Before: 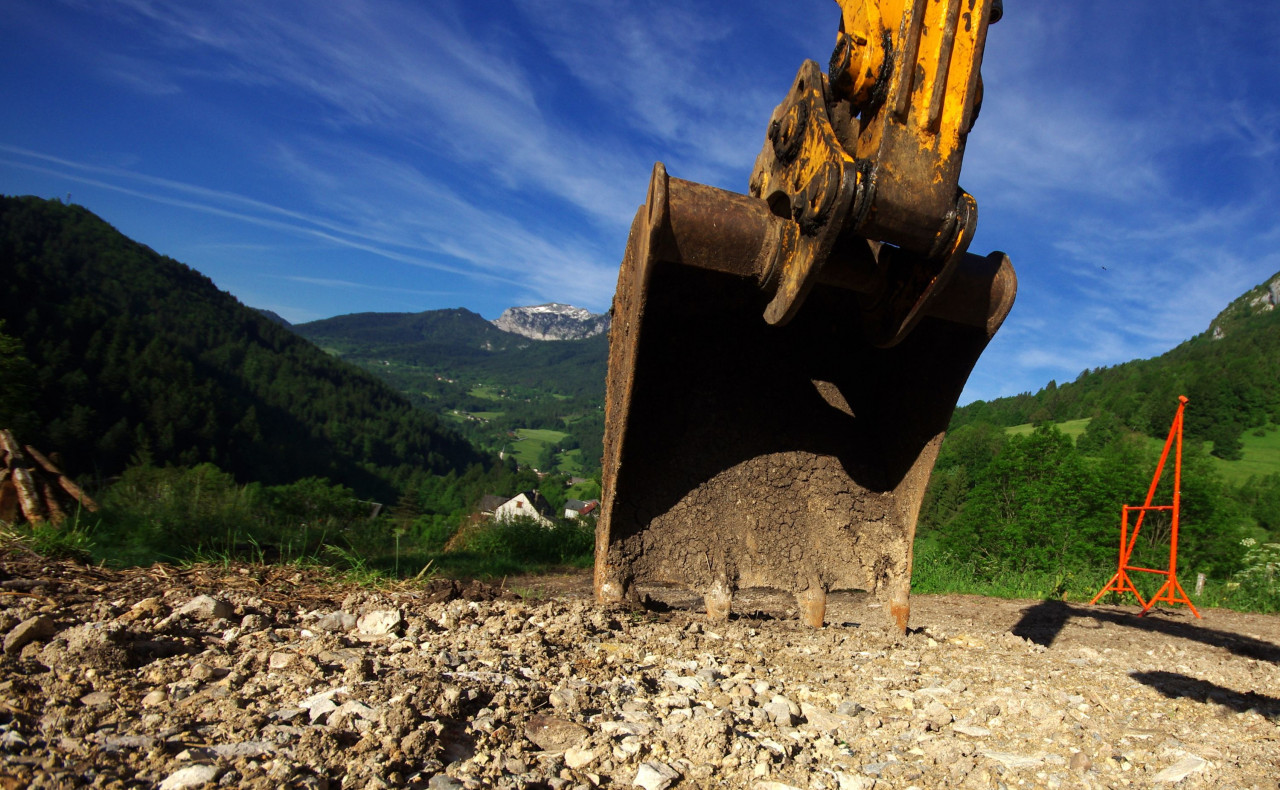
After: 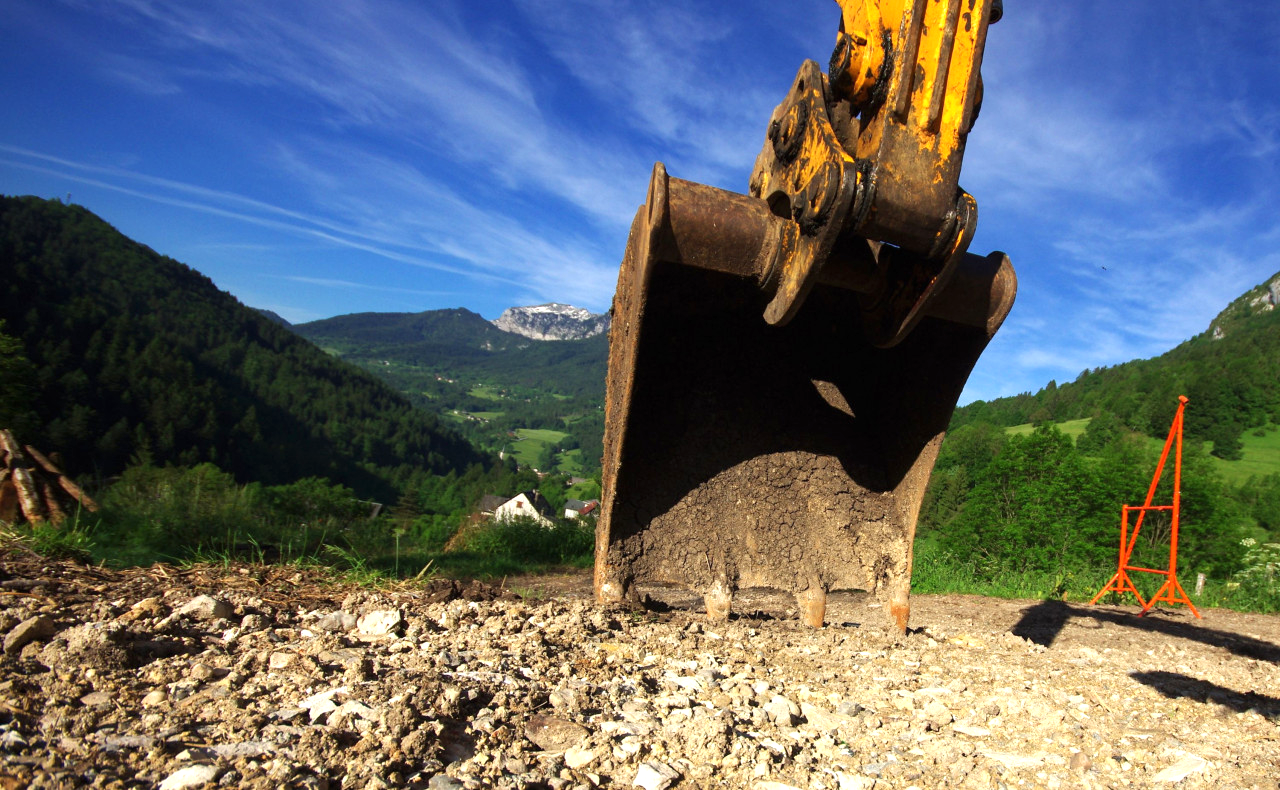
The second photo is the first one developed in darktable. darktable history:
exposure: black level correction 0, exposure 0.5 EV, compensate highlight preservation false
tone equalizer: on, module defaults
